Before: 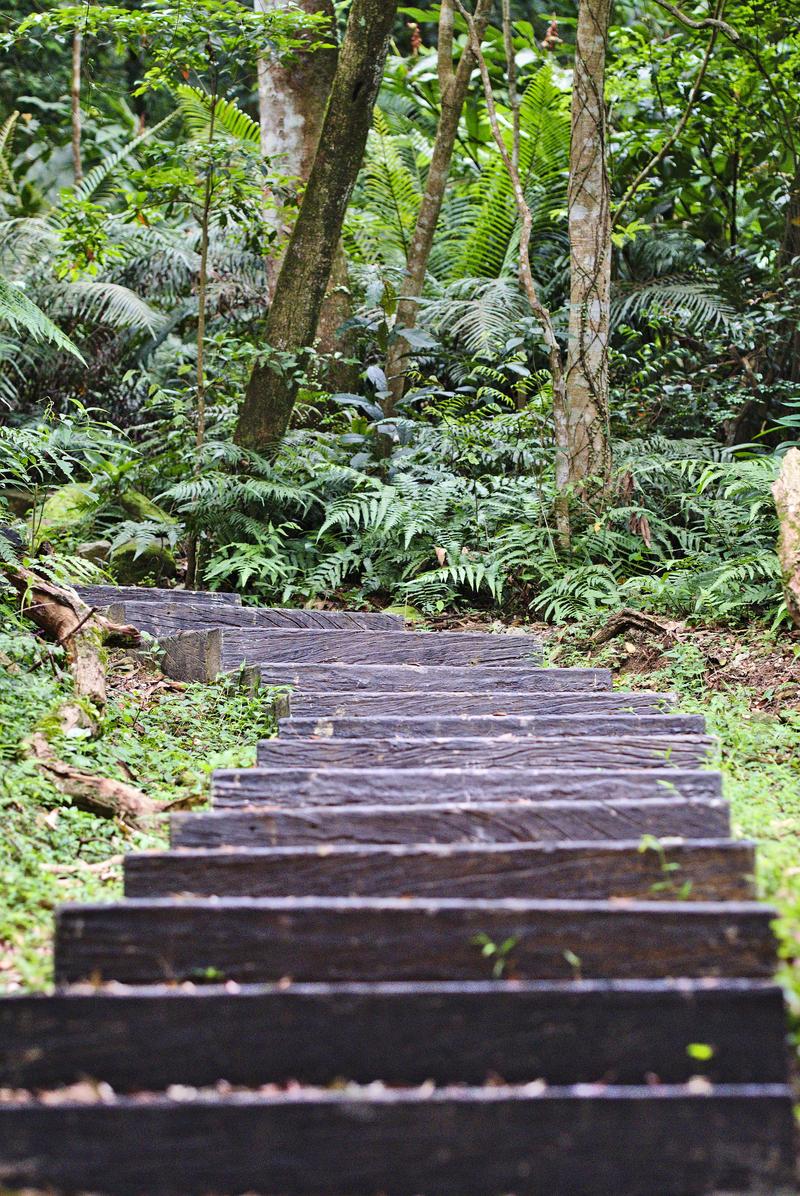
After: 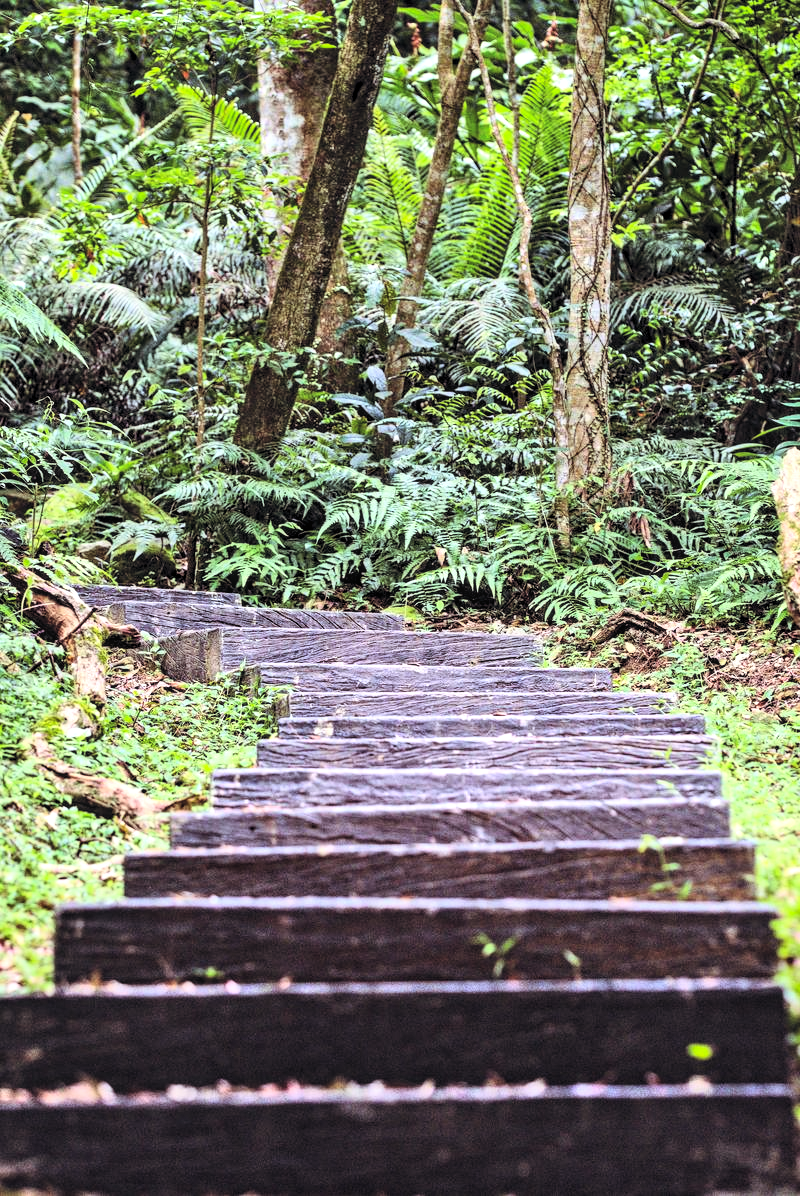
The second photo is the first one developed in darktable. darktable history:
exposure: exposure 0.367 EV, compensate highlight preservation false
color balance rgb: shadows lift › chroma 9.92%, shadows lift › hue 45.12°, power › luminance 3.26%, power › hue 231.93°, global offset › luminance 0.4%, global offset › chroma 0.21%, global offset › hue 255.02°
local contrast: on, module defaults
levels: levels [0.116, 0.574, 1]
contrast brightness saturation: contrast 0.2, brightness 0.16, saturation 0.22
